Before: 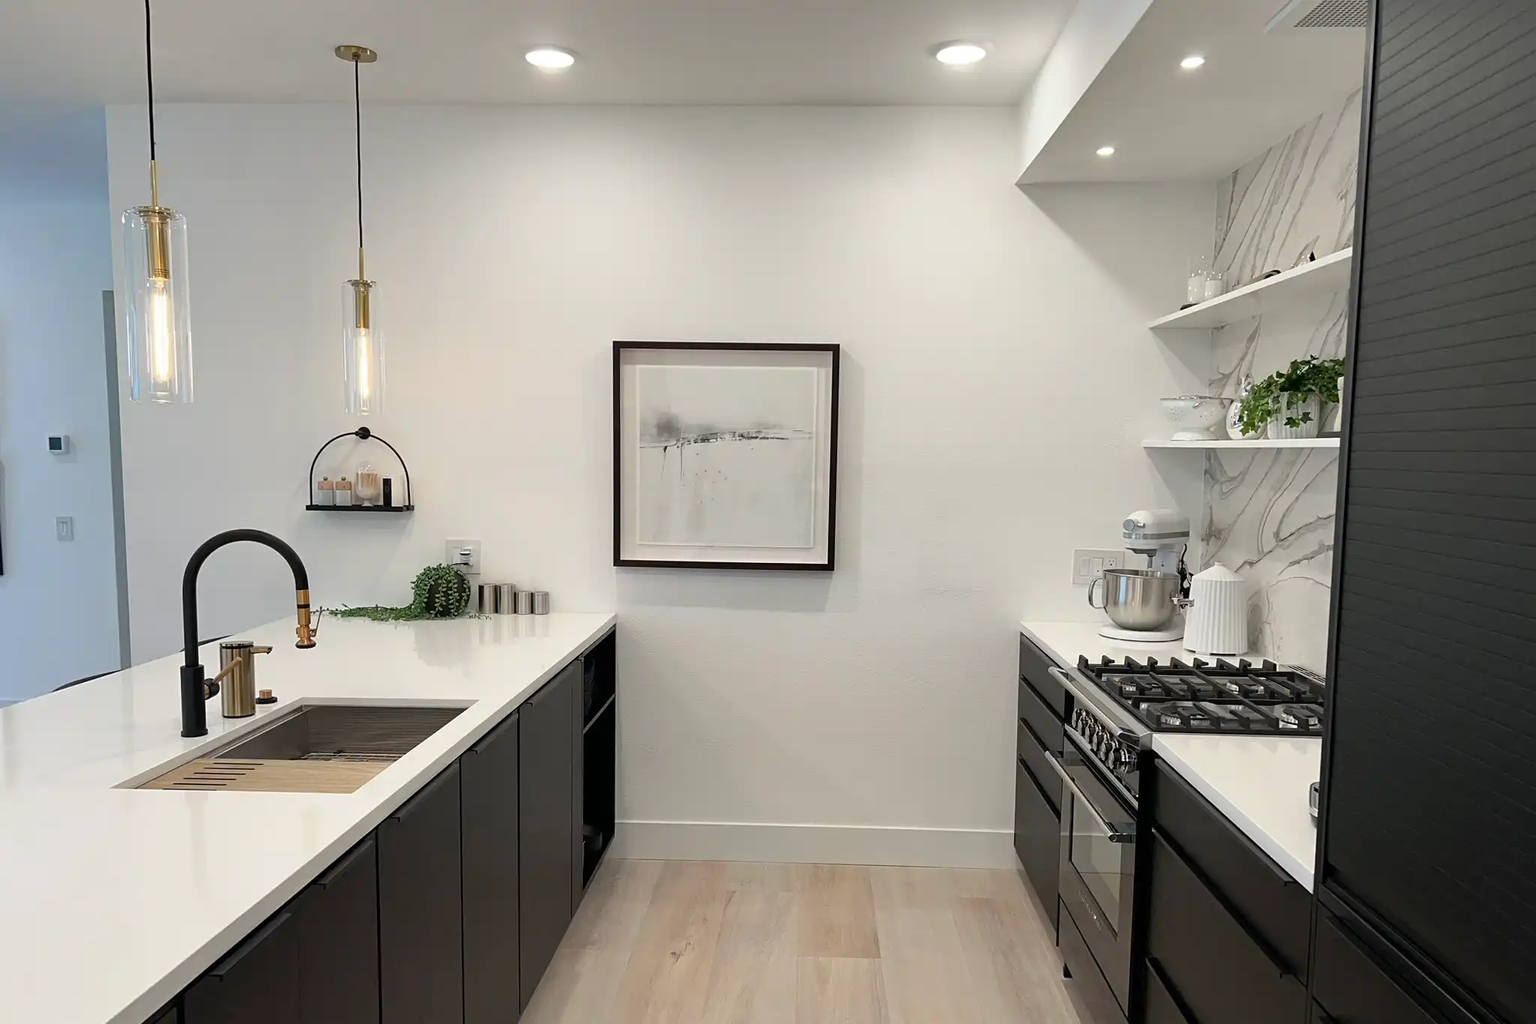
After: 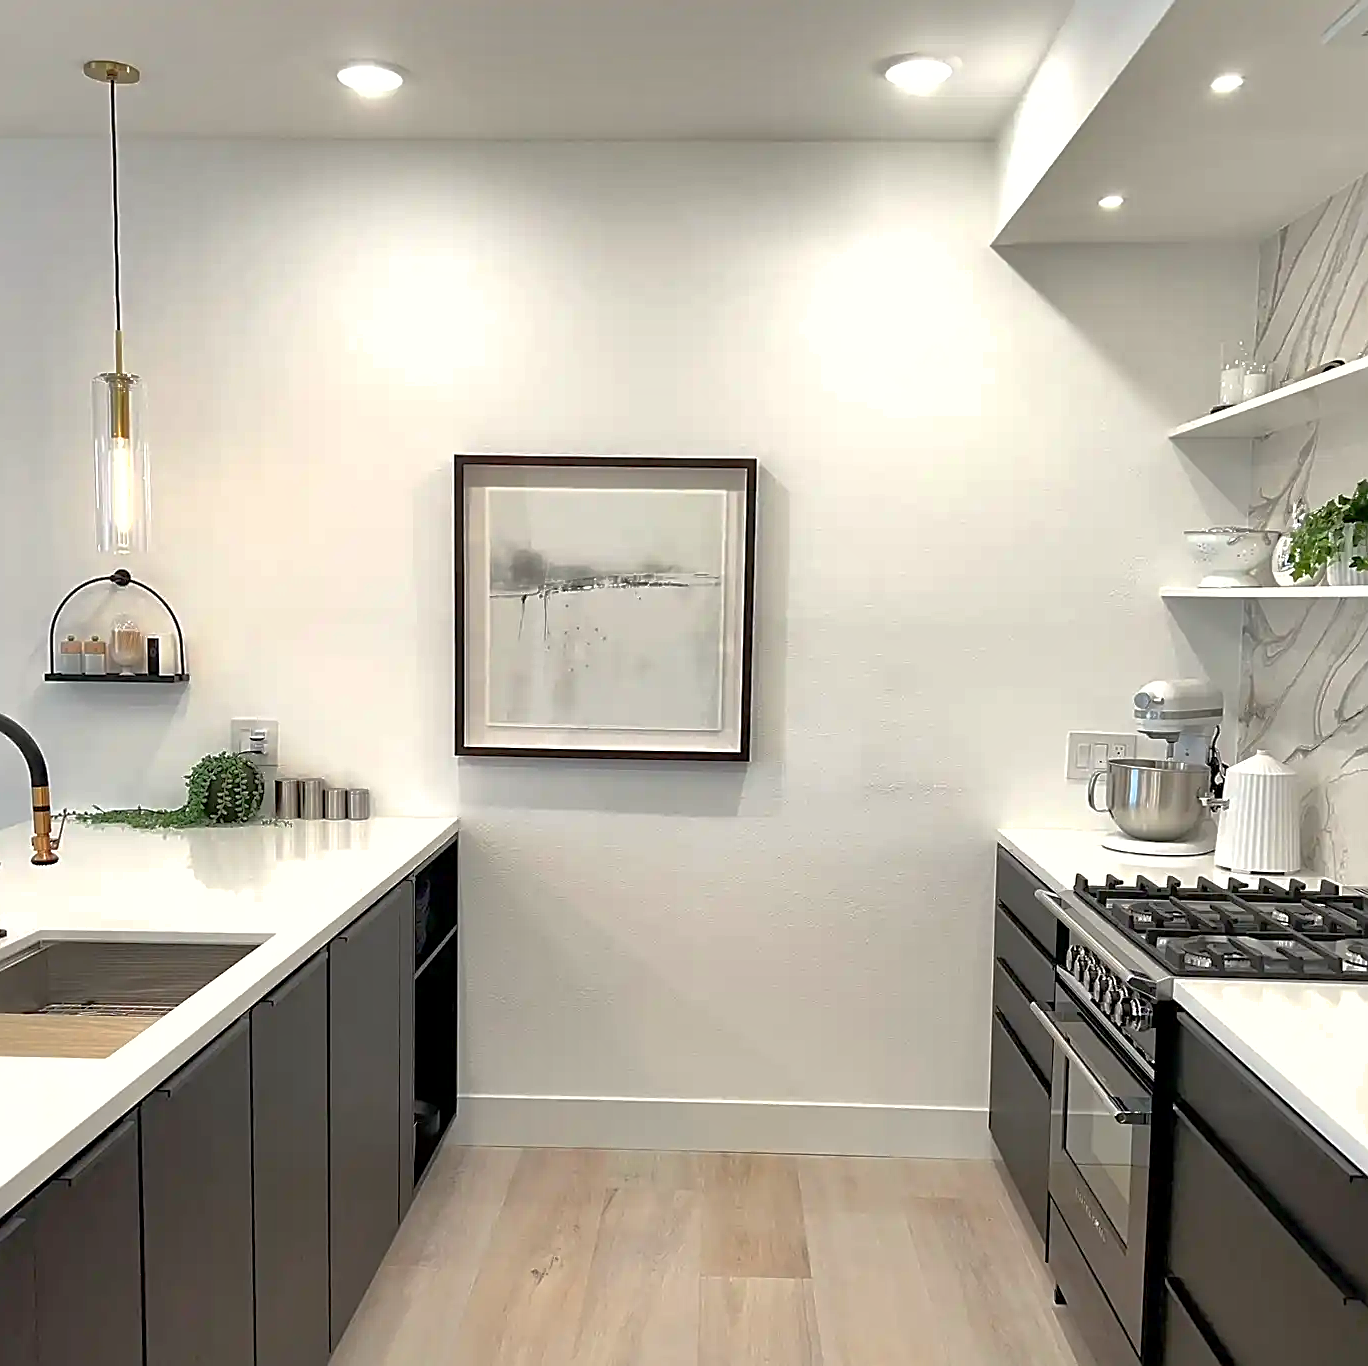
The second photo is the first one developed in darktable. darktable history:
sharpen: on, module defaults
crop and rotate: left 17.732%, right 15.423%
exposure: black level correction 0.001, exposure 0.5 EV, compensate exposure bias true, compensate highlight preservation false
shadows and highlights: on, module defaults
